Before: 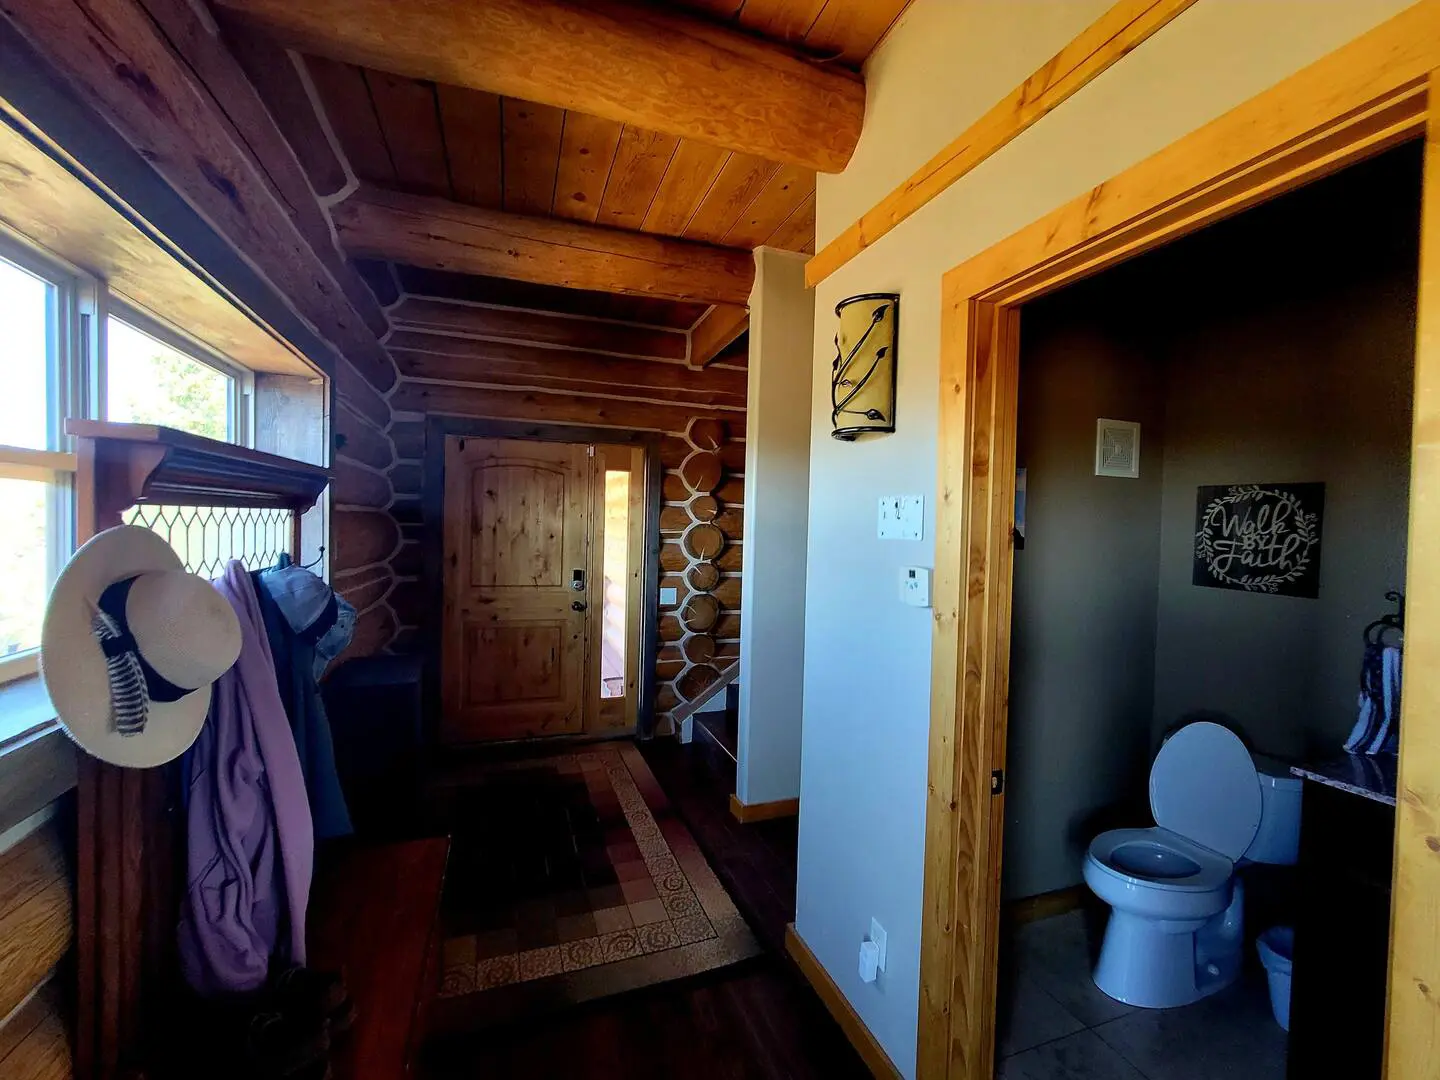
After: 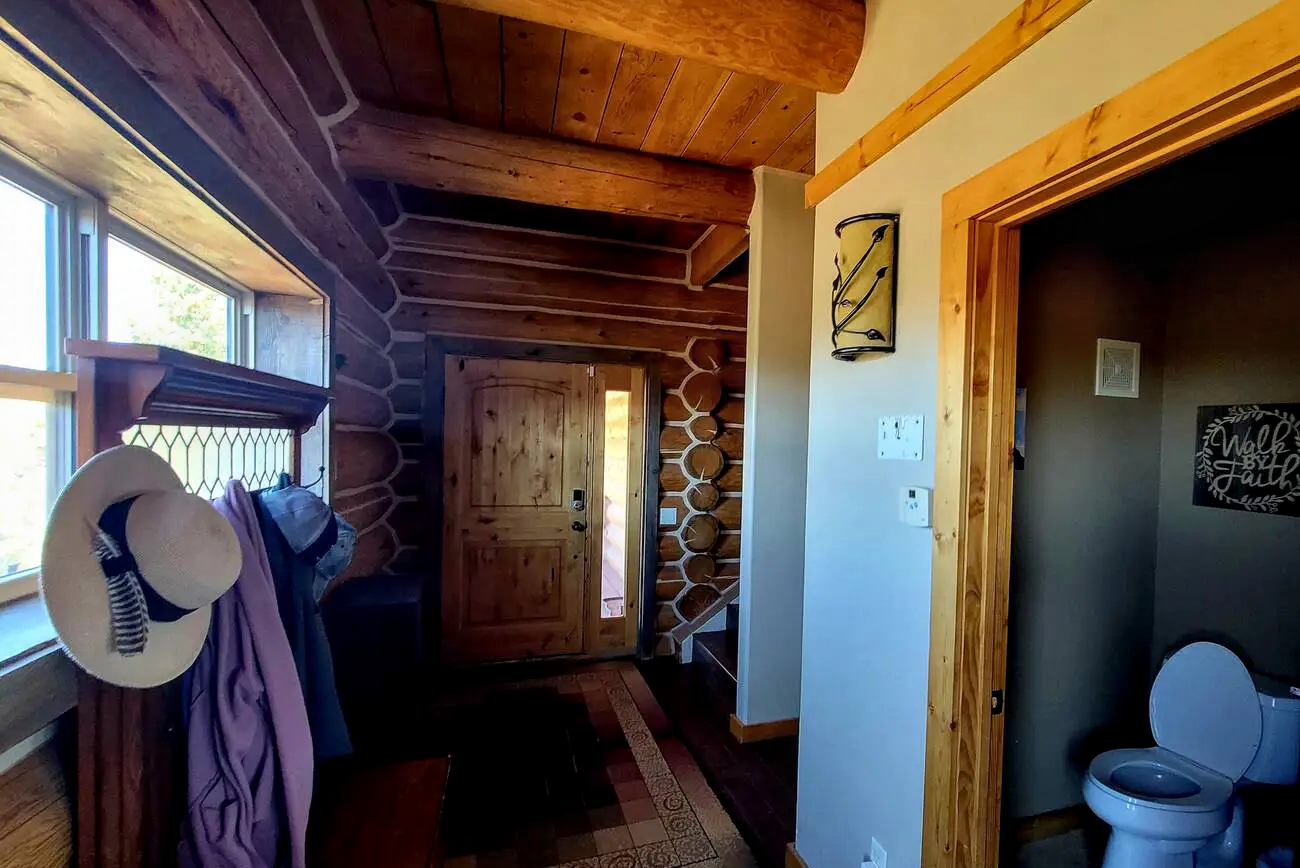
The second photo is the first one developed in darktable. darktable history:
crop: top 7.49%, right 9.693%, bottom 12.058%
local contrast: on, module defaults
